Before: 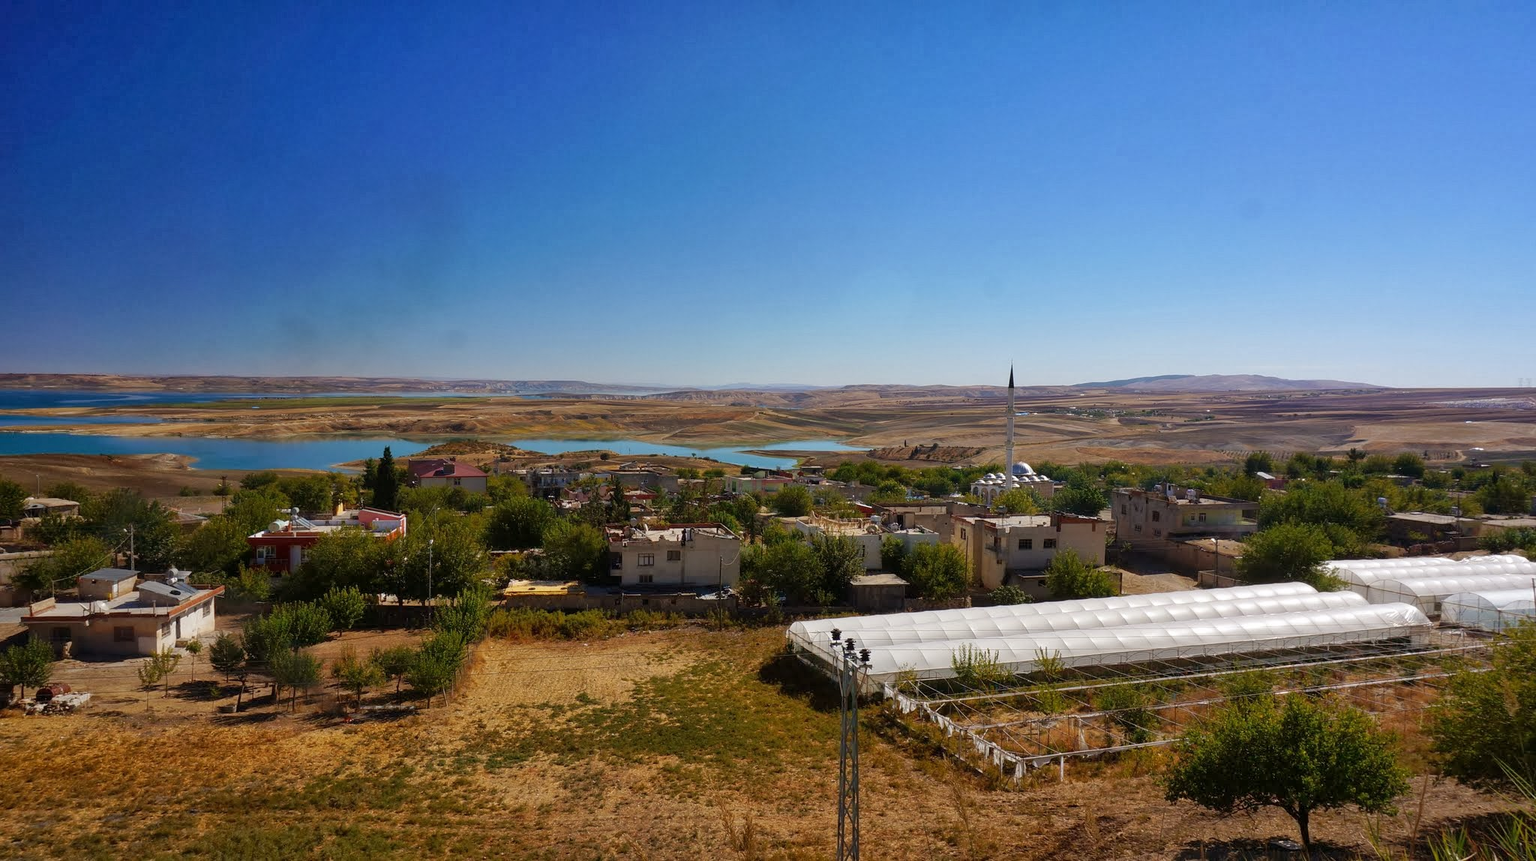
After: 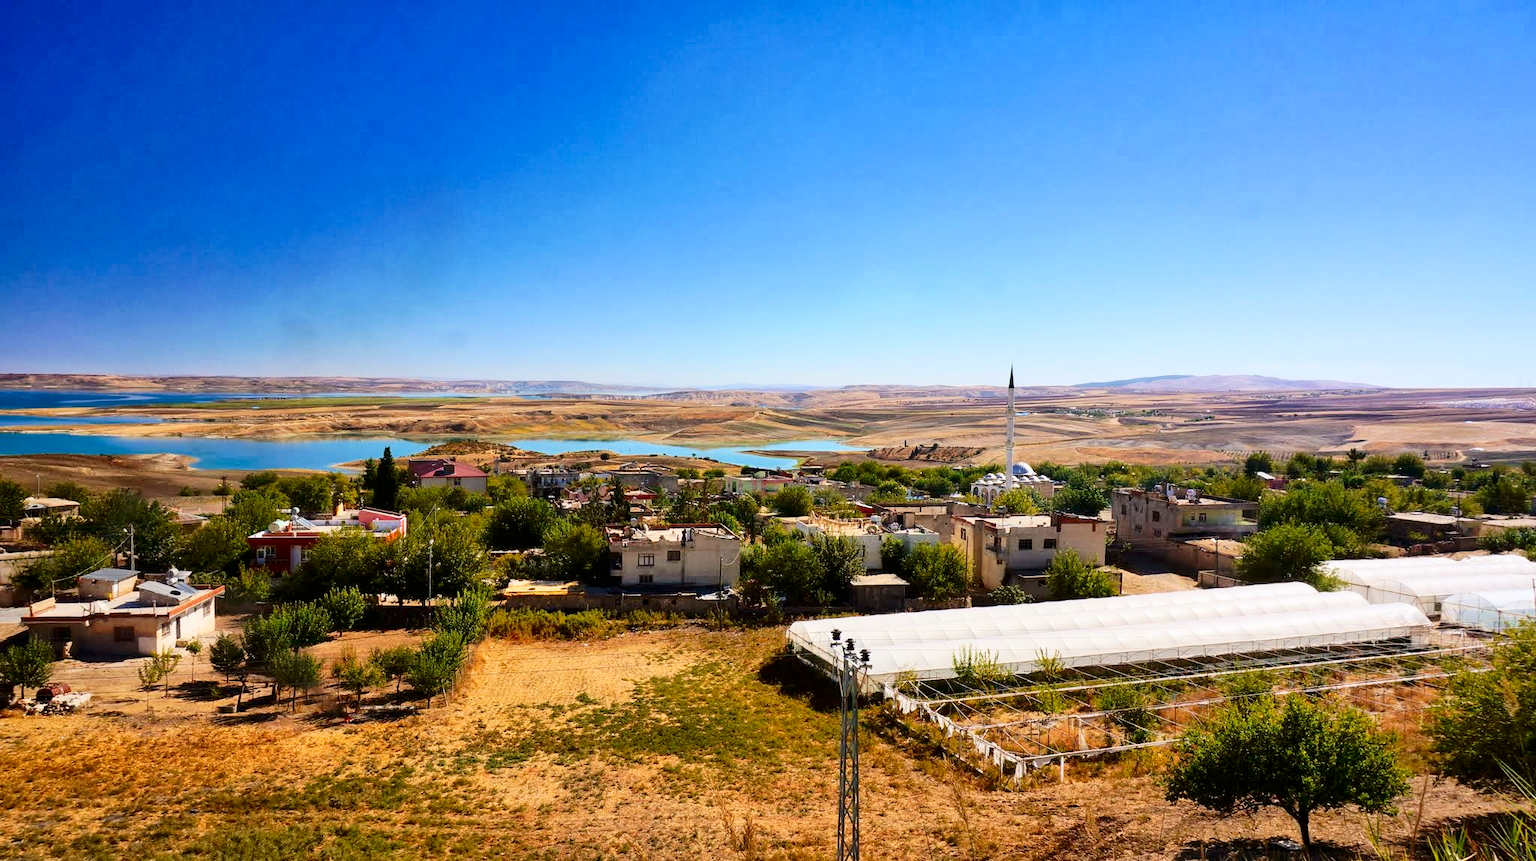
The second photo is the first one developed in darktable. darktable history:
filmic rgb: black relative exposure -7.65 EV, white relative exposure 4.56 EV, hardness 3.61, contrast 0.993, color science v6 (2022)
contrast brightness saturation: contrast 0.205, brightness -0.105, saturation 0.103
exposure: black level correction 0, exposure 1.471 EV, compensate highlight preservation false
